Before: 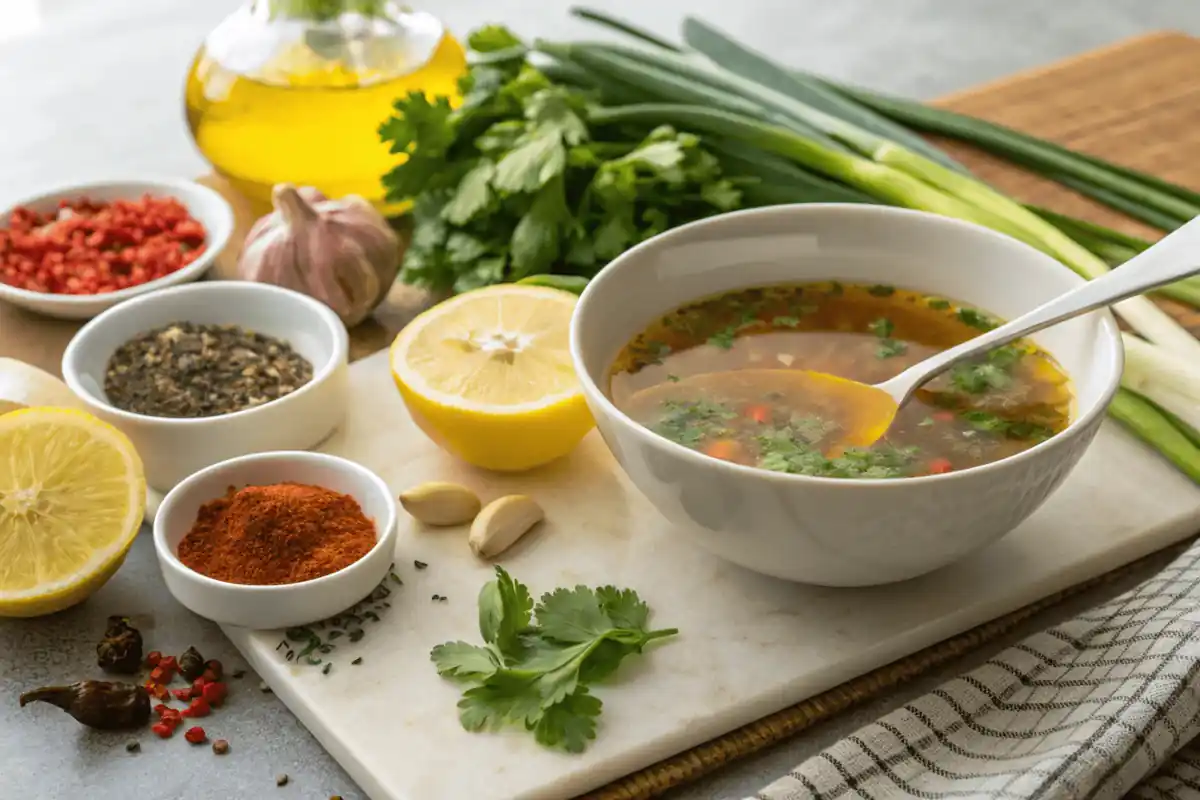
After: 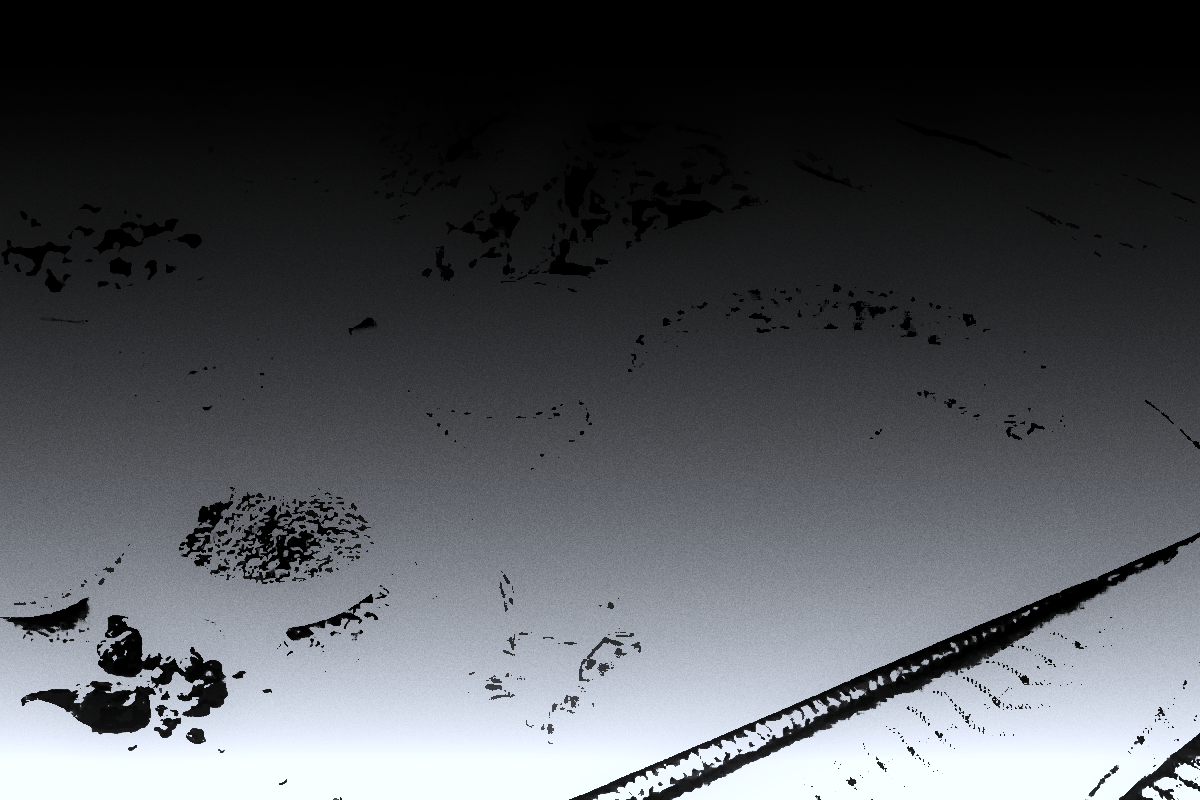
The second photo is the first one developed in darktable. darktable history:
monochrome: a 1.94, b -0.638
color correction "1": highlights a* -0.772, highlights b* -8.92
graduated density: density -3.9 EV
grain: on, module defaults
exposure: black level correction 0.1, exposure 3 EV
levels: mode automatic, black 8.58%, gray 59.42%, levels [0, 0.445, 1]
tone curve: color space Lab, linked channels
white balance: red 8, blue 8
highlight reconstruction: method clip highlights, clipping threshold 0
contrast brightness saturation: contrast -0.99, brightness -0.17, saturation 0.75 | blend: blend mode normal, opacity 100%; mask: uniform (no mask)
